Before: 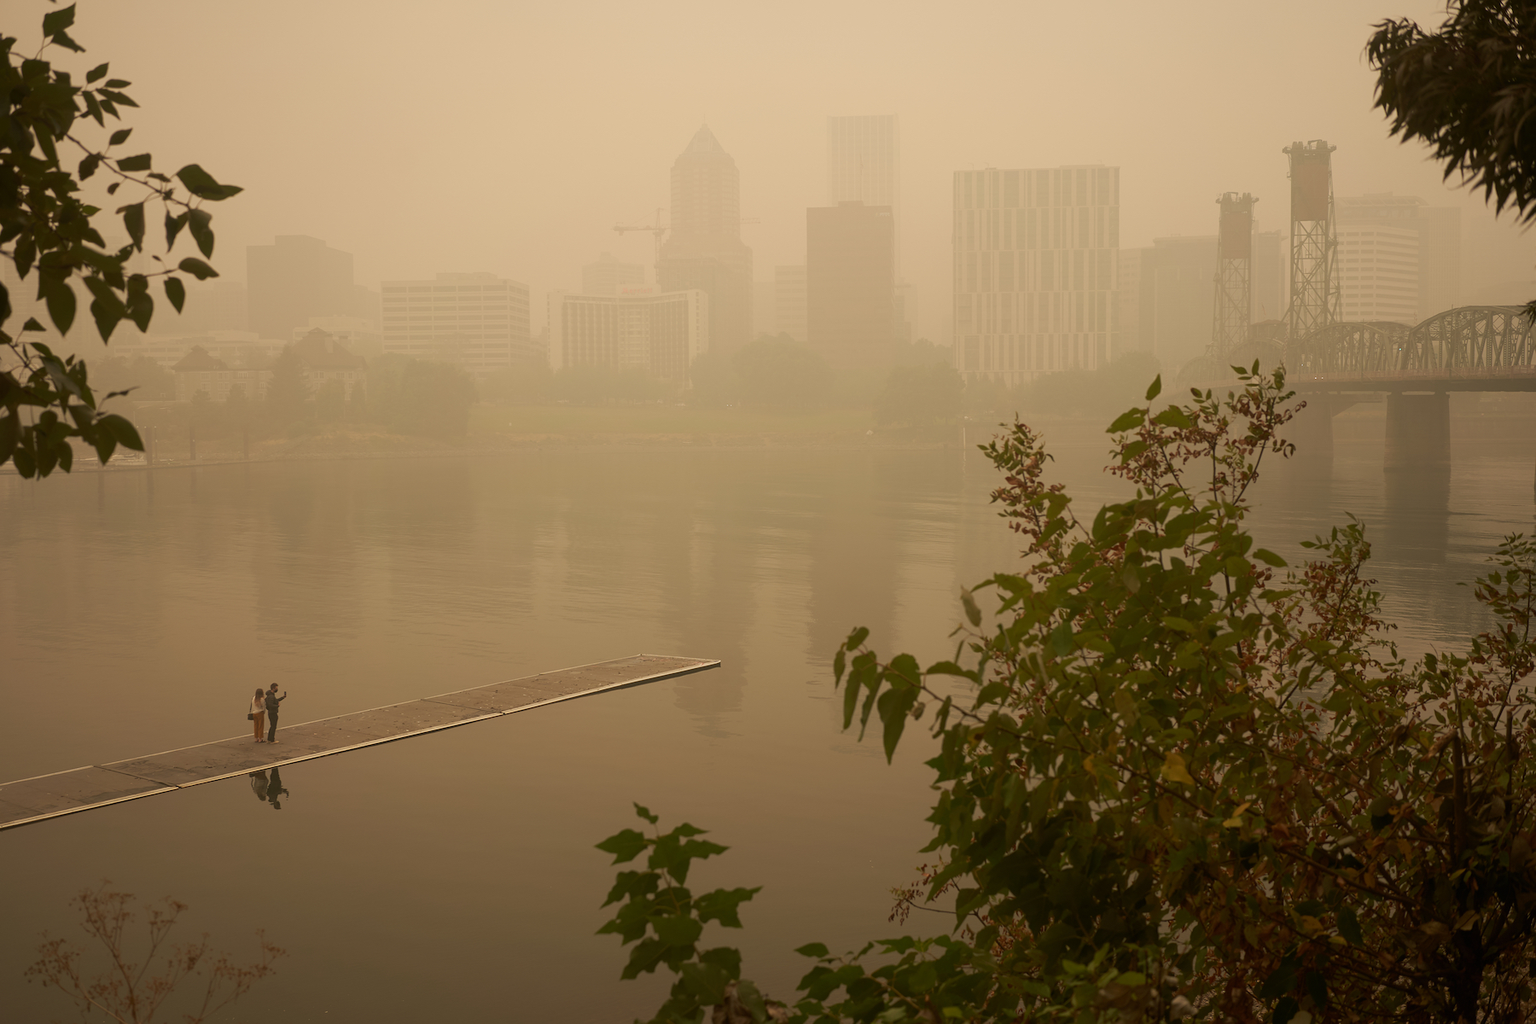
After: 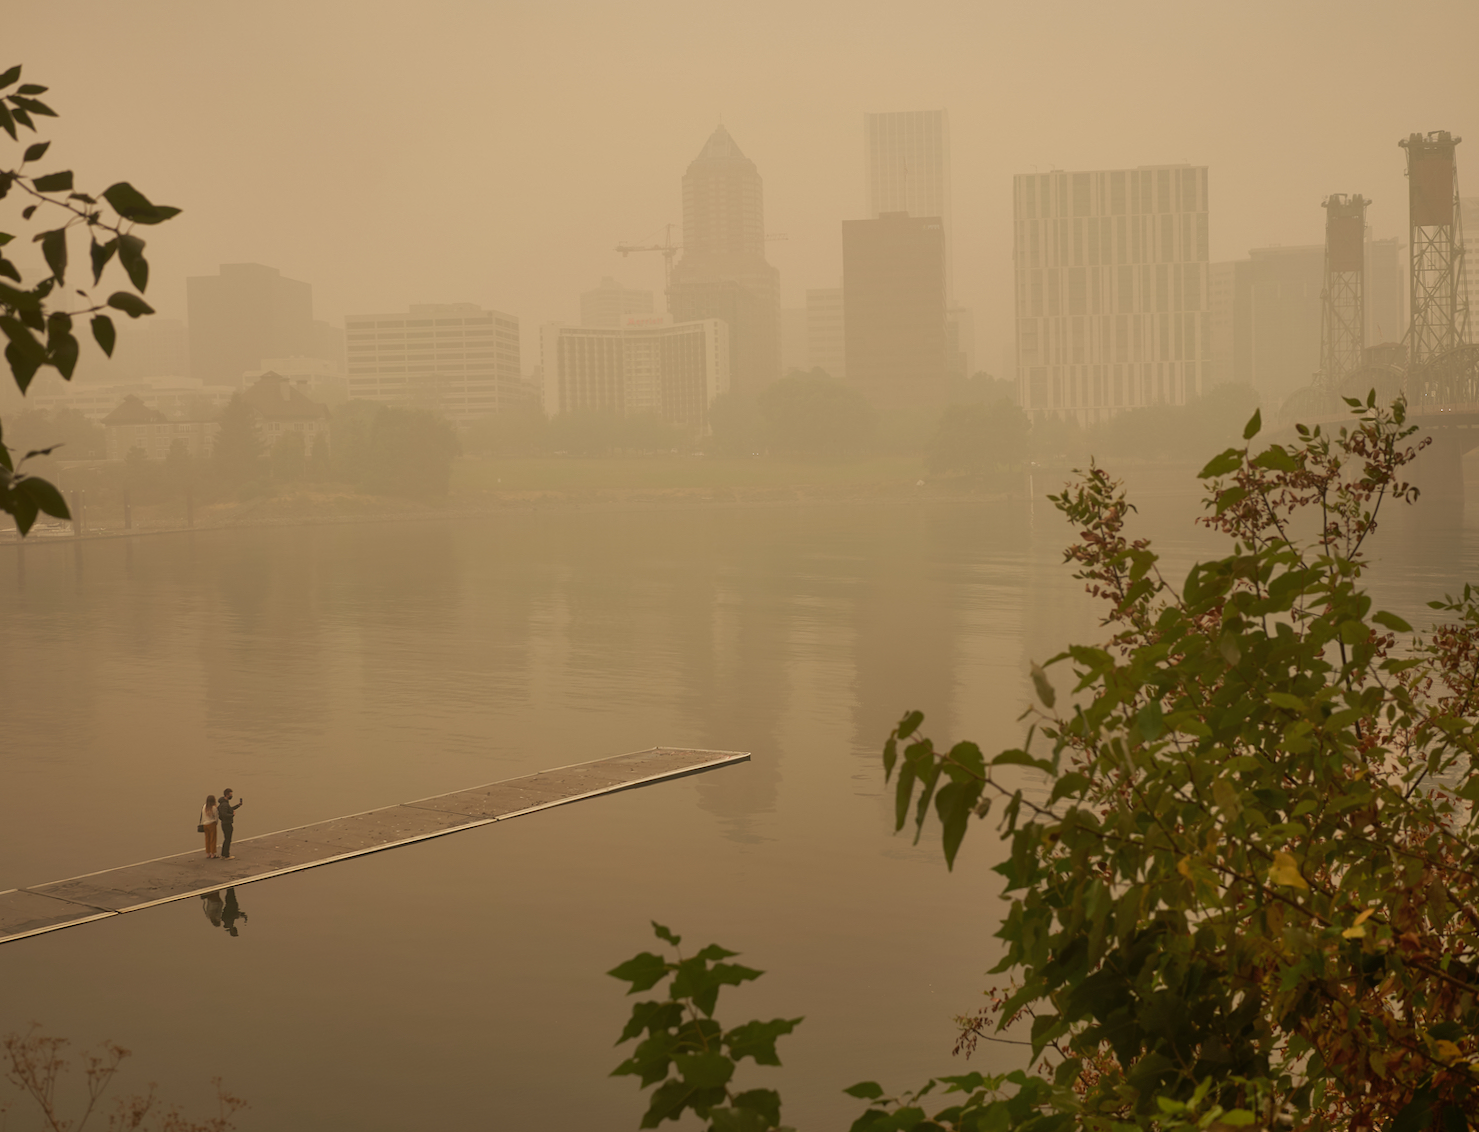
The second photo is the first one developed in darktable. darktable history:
shadows and highlights: soften with gaussian
crop and rotate: angle 1°, left 4.281%, top 0.642%, right 11.383%, bottom 2.486%
